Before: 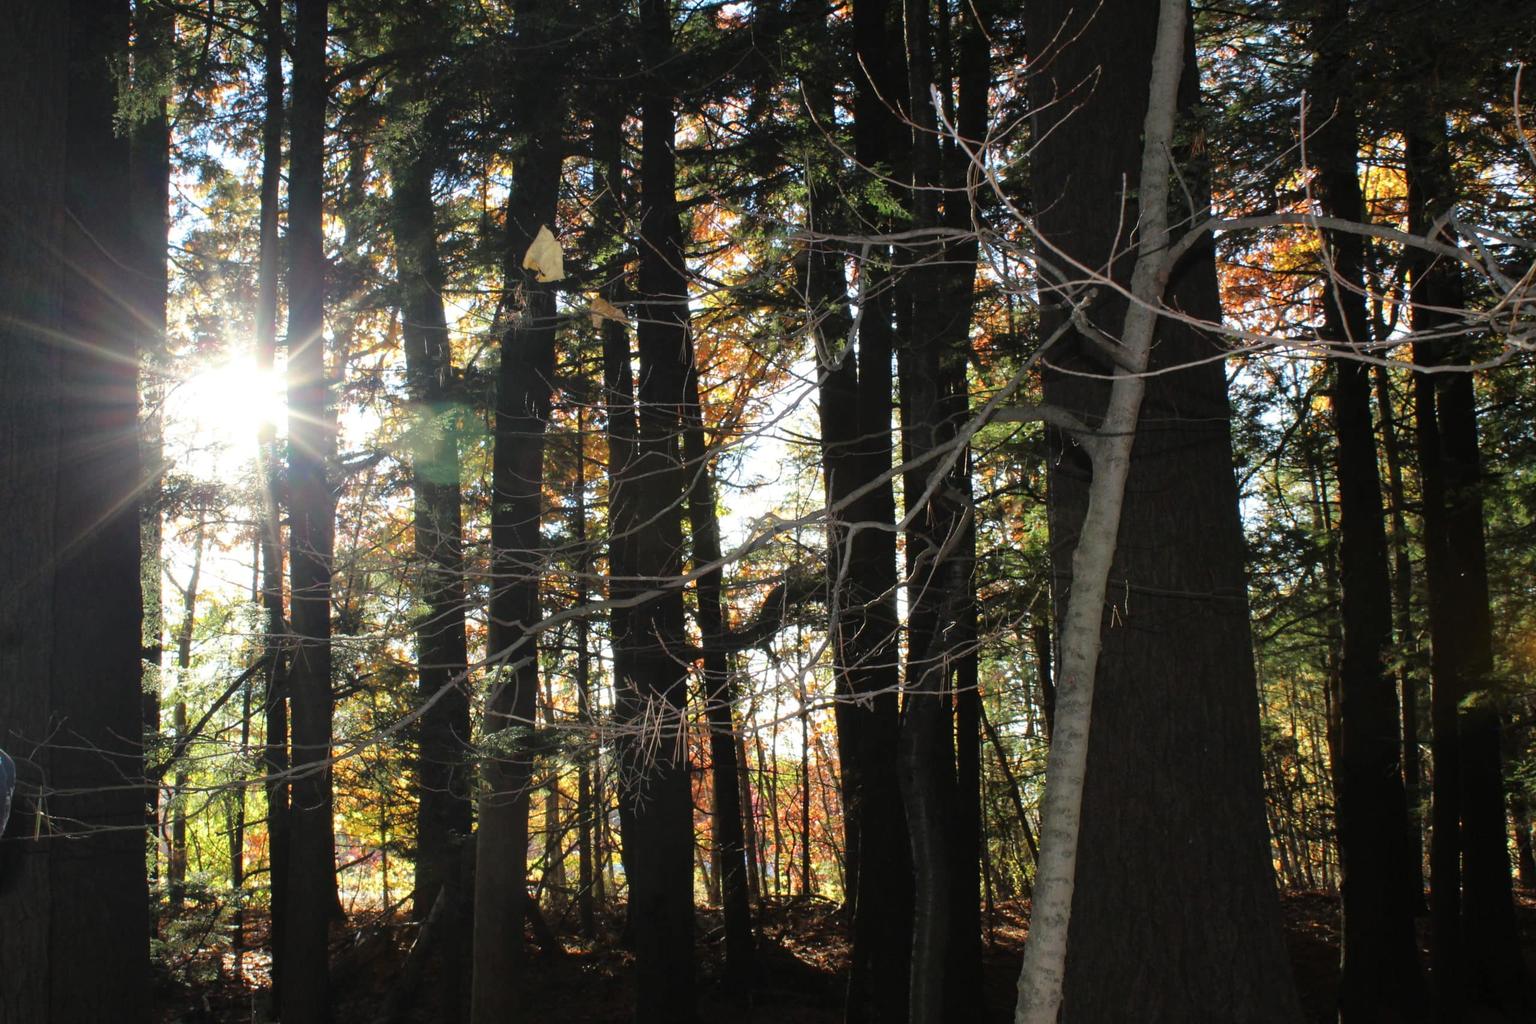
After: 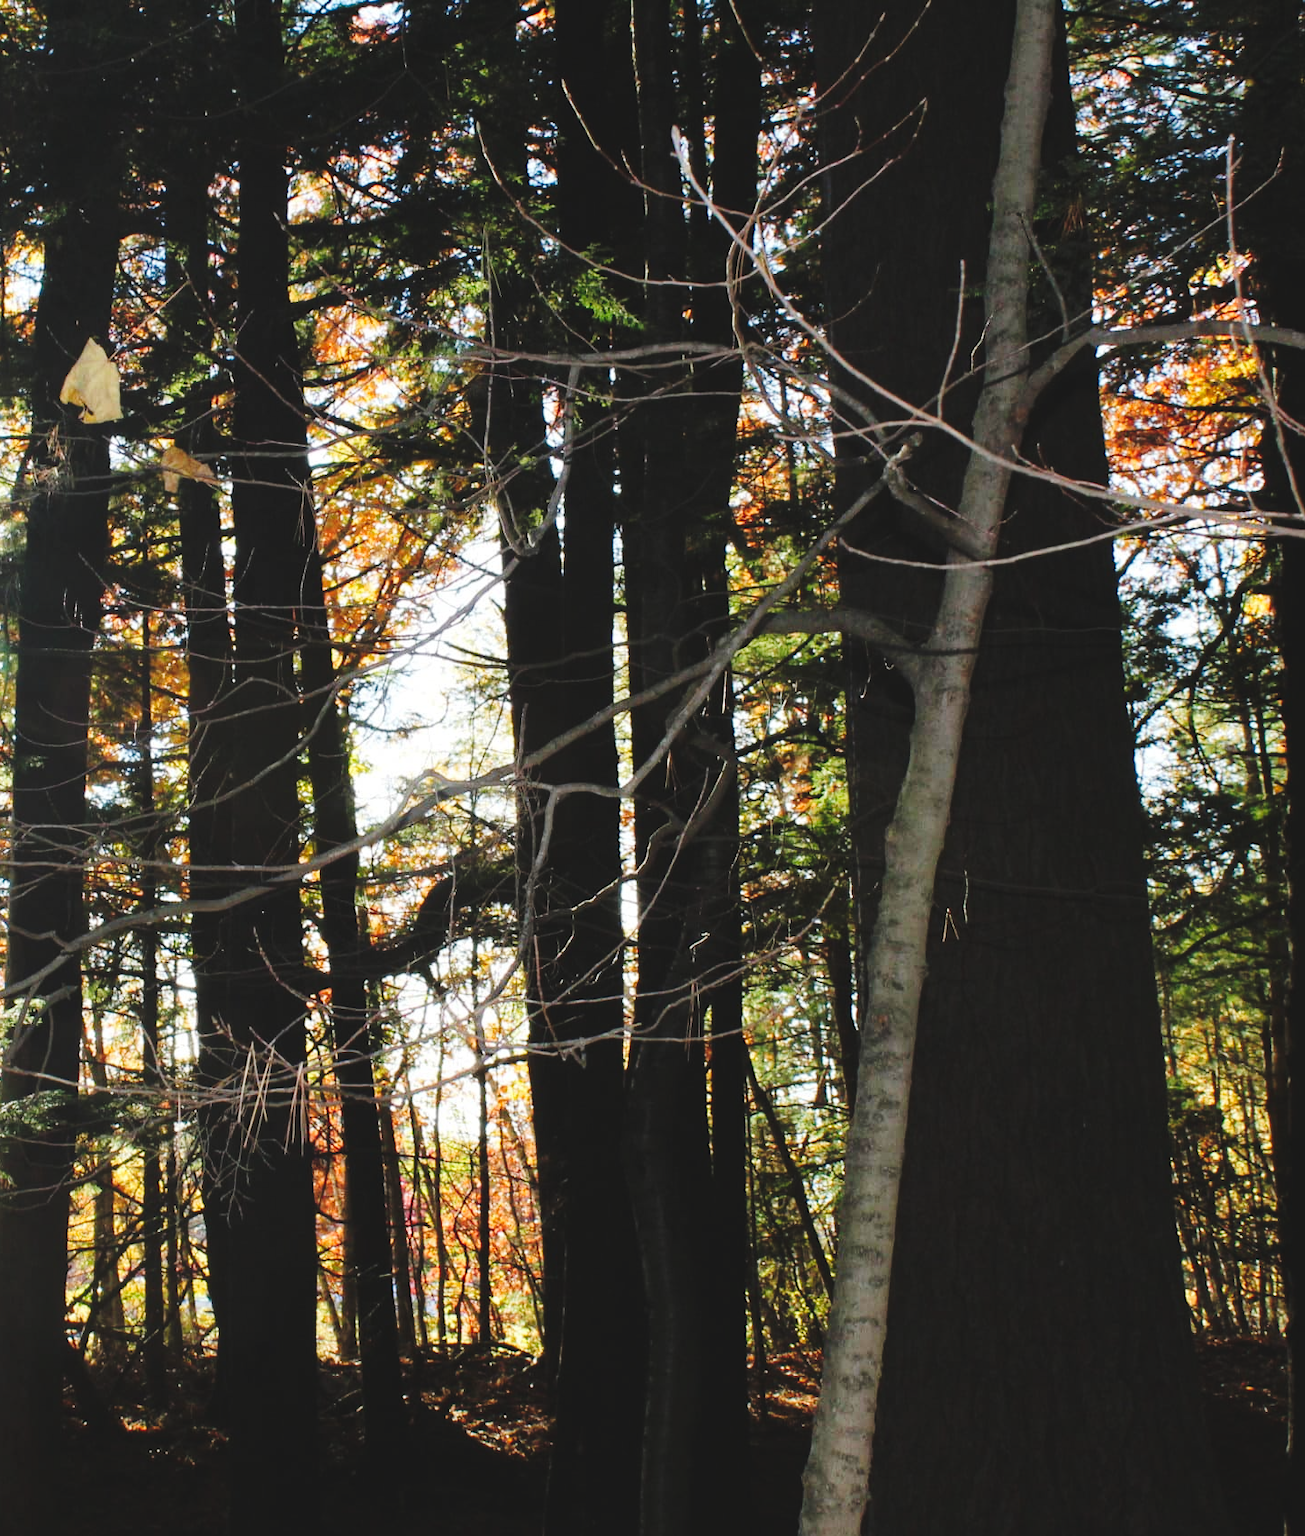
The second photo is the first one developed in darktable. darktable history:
crop: left 31.458%, top 0%, right 11.876%
tone curve: curves: ch0 [(0, 0) (0.003, 0.077) (0.011, 0.079) (0.025, 0.085) (0.044, 0.095) (0.069, 0.109) (0.1, 0.124) (0.136, 0.142) (0.177, 0.169) (0.224, 0.207) (0.277, 0.267) (0.335, 0.347) (0.399, 0.442) (0.468, 0.54) (0.543, 0.635) (0.623, 0.726) (0.709, 0.813) (0.801, 0.882) (0.898, 0.934) (1, 1)], preserve colors none
